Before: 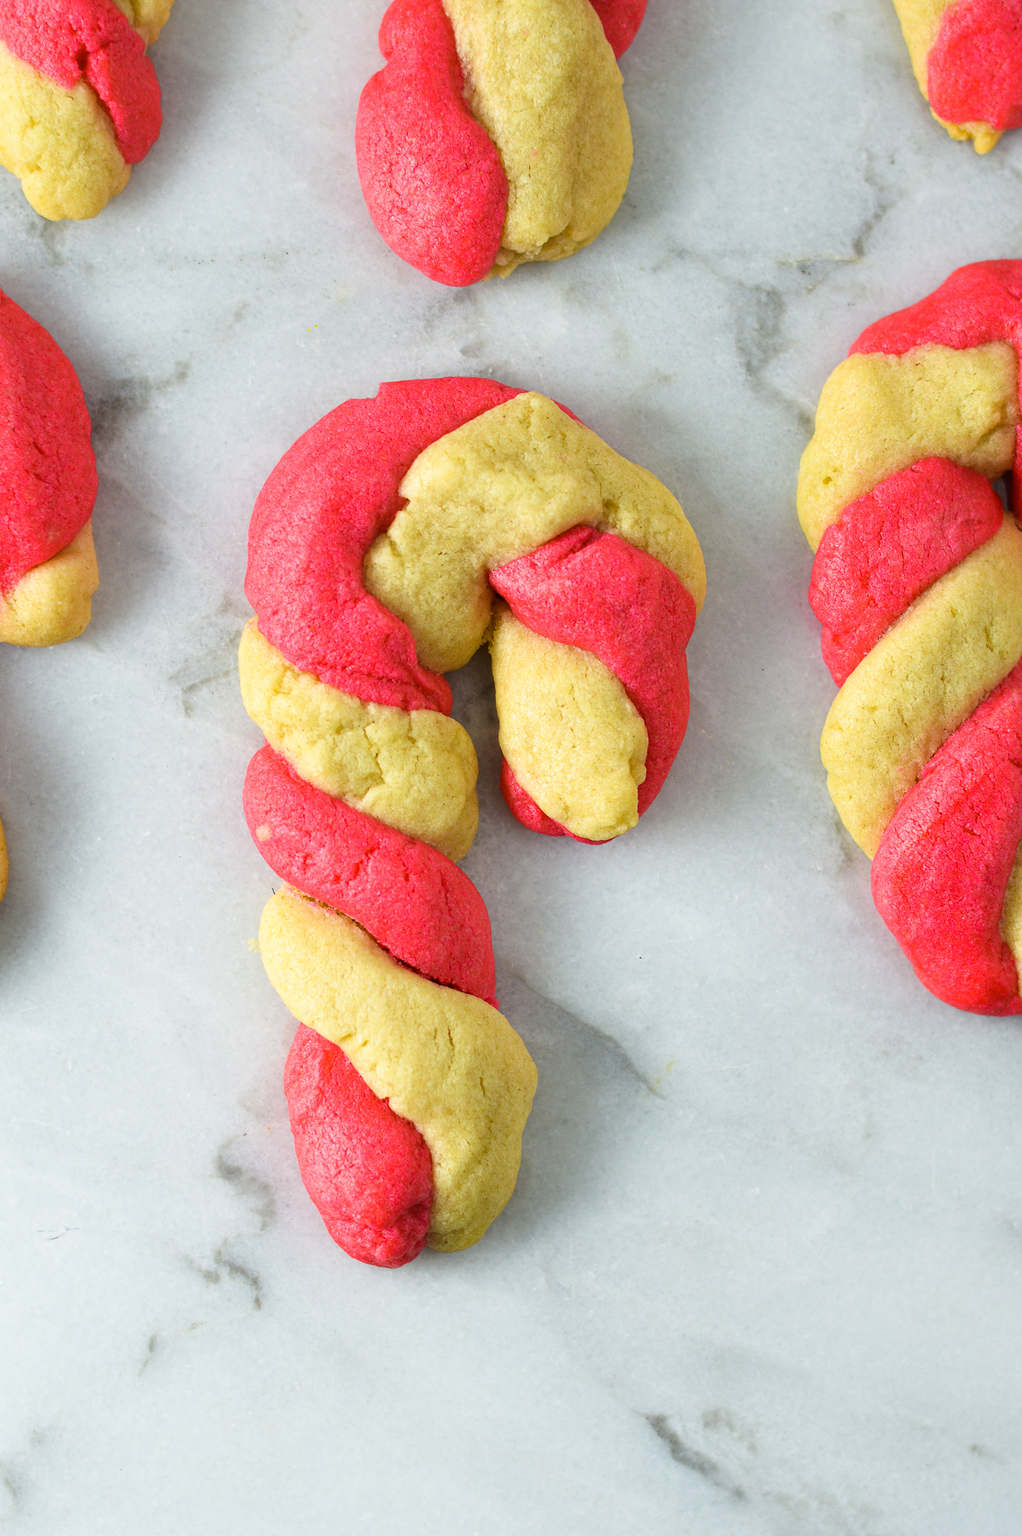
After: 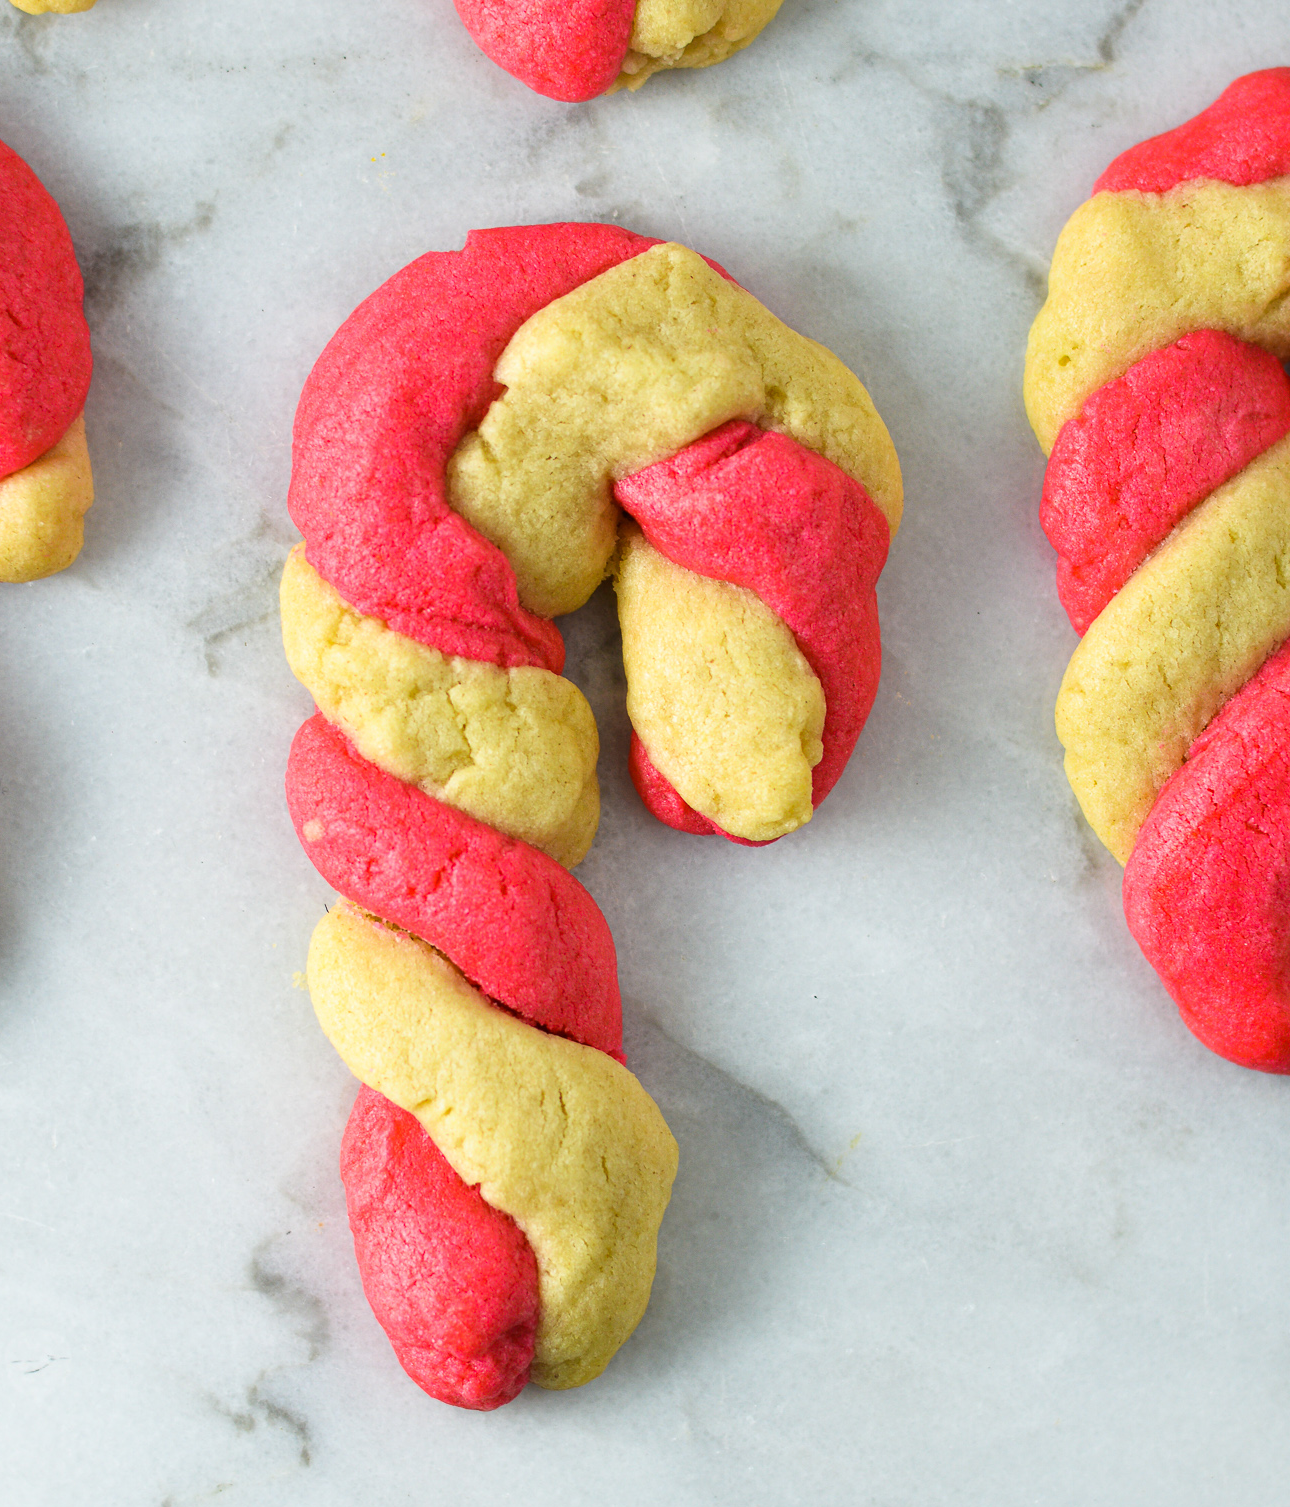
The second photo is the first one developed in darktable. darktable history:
crop and rotate: left 2.837%, top 13.679%, right 2.382%, bottom 12.732%
